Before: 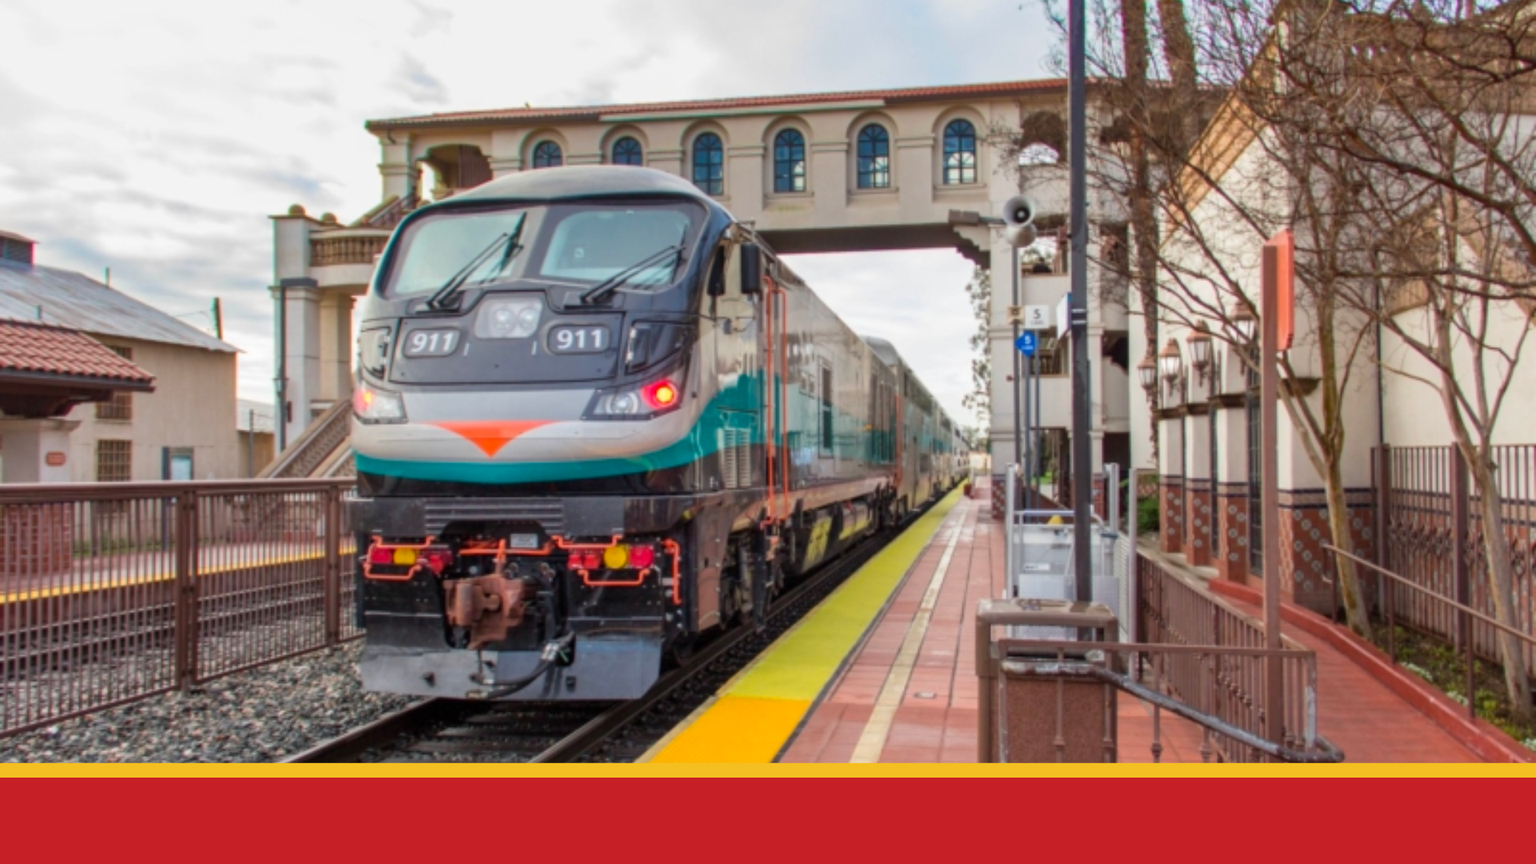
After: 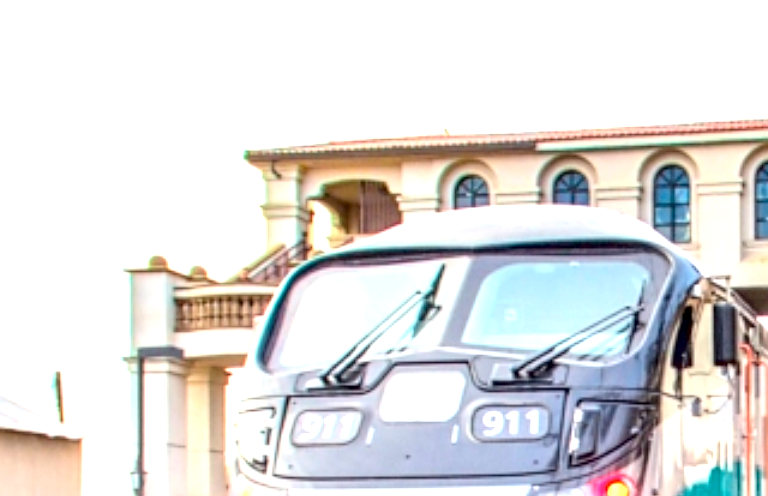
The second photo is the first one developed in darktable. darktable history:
exposure: black level correction 0.009, exposure 1.437 EV, compensate highlight preservation false
crop and rotate: left 11.114%, top 0.12%, right 48.881%, bottom 53.901%
sharpen: on, module defaults
tone curve: curves: ch0 [(0, 0) (0.004, 0.001) (0.133, 0.112) (0.325, 0.362) (0.832, 0.893) (1, 1)], color space Lab, independent channels, preserve colors none
local contrast: detail 144%
